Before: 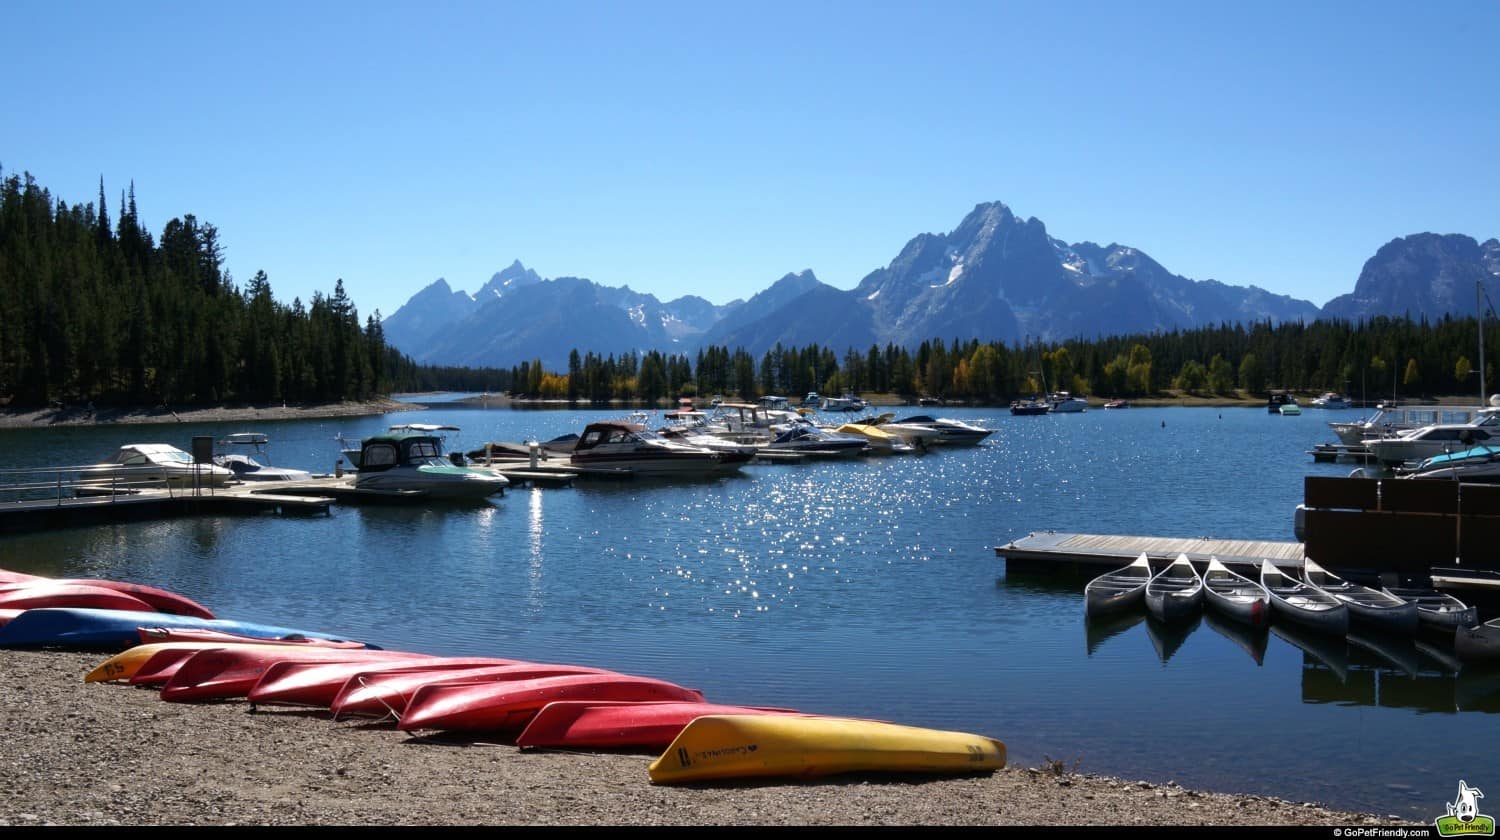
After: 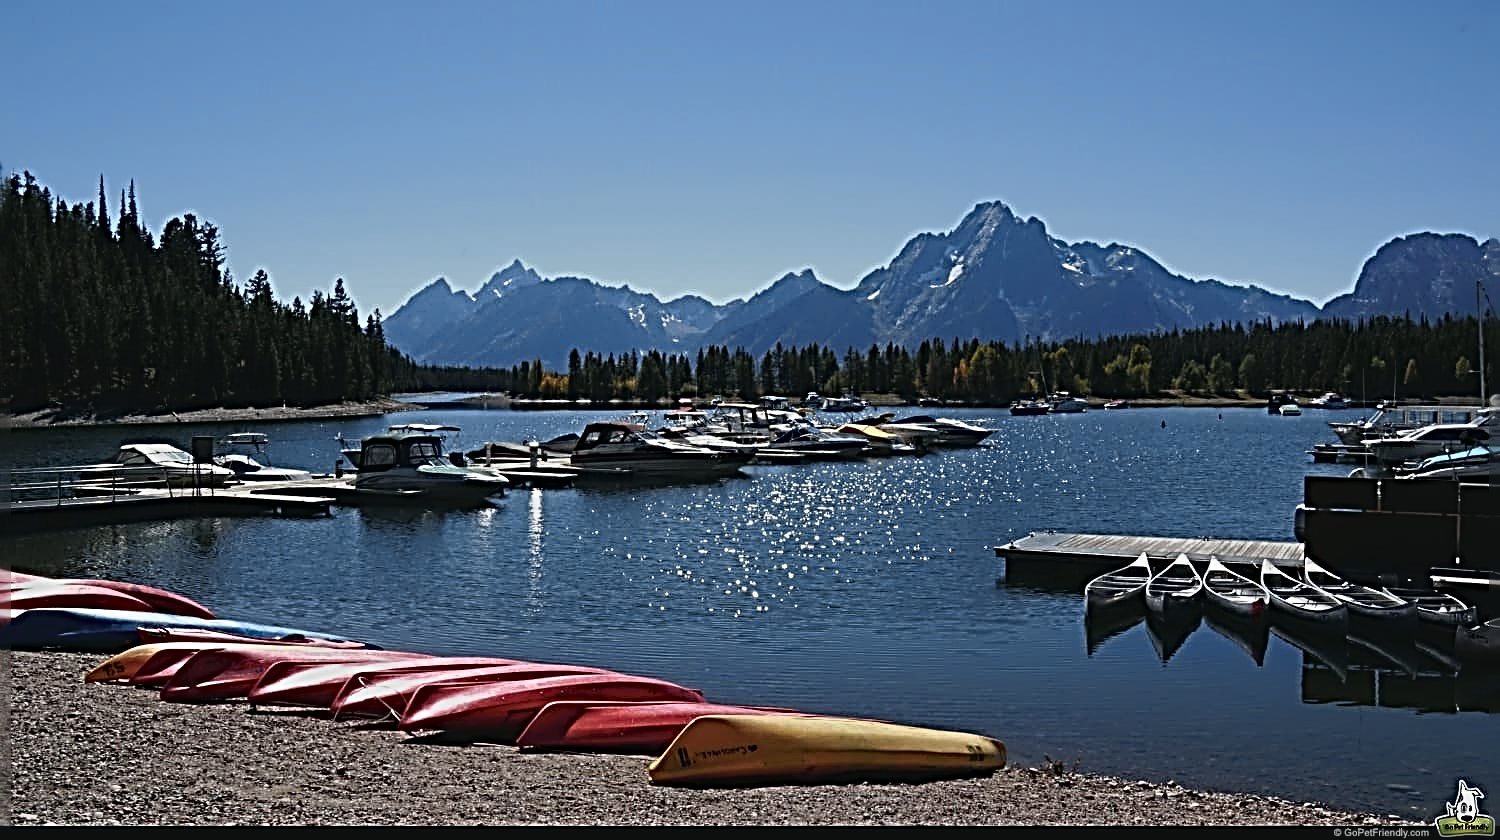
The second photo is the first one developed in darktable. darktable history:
sharpen: radius 4.001, amount 2
exposure: black level correction -0.016, exposure -1.018 EV, compensate highlight preservation false
tone curve: curves: ch0 [(0, 0) (0.105, 0.068) (0.181, 0.185) (0.28, 0.291) (0.384, 0.404) (0.485, 0.531) (0.638, 0.681) (0.795, 0.879) (1, 0.977)]; ch1 [(0, 0) (0.161, 0.092) (0.35, 0.33) (0.379, 0.401) (0.456, 0.469) (0.504, 0.5) (0.512, 0.514) (0.58, 0.597) (0.635, 0.646) (1, 1)]; ch2 [(0, 0) (0.371, 0.362) (0.437, 0.437) (0.5, 0.5) (0.53, 0.523) (0.56, 0.58) (0.622, 0.606) (1, 1)], color space Lab, independent channels, preserve colors none
